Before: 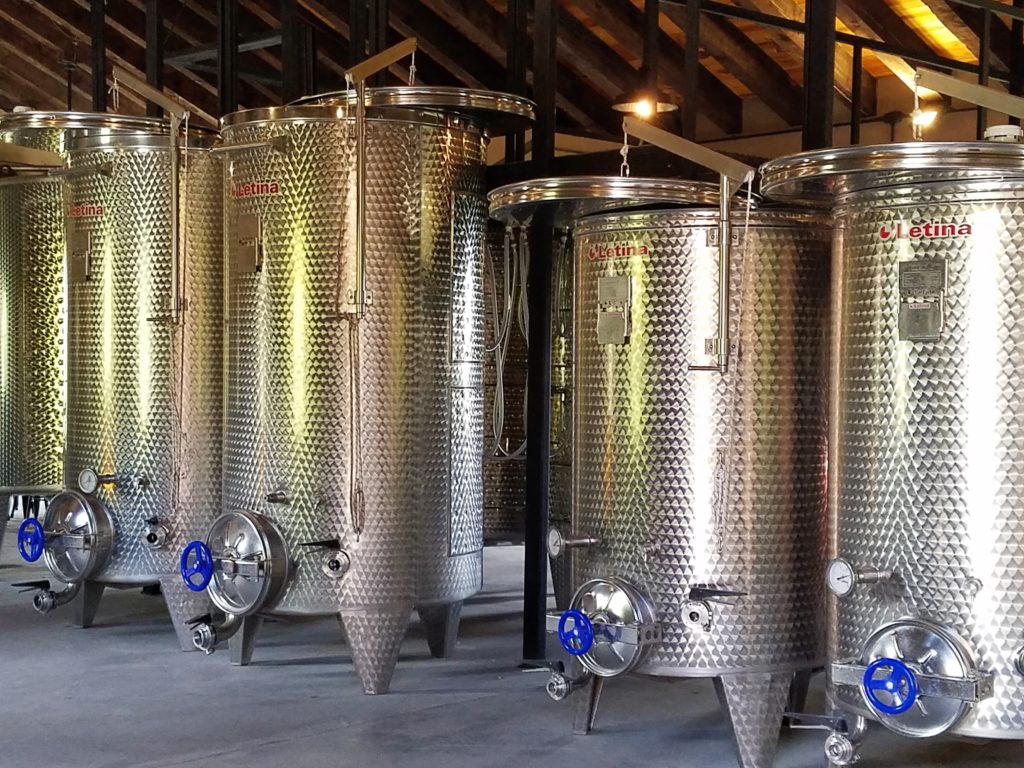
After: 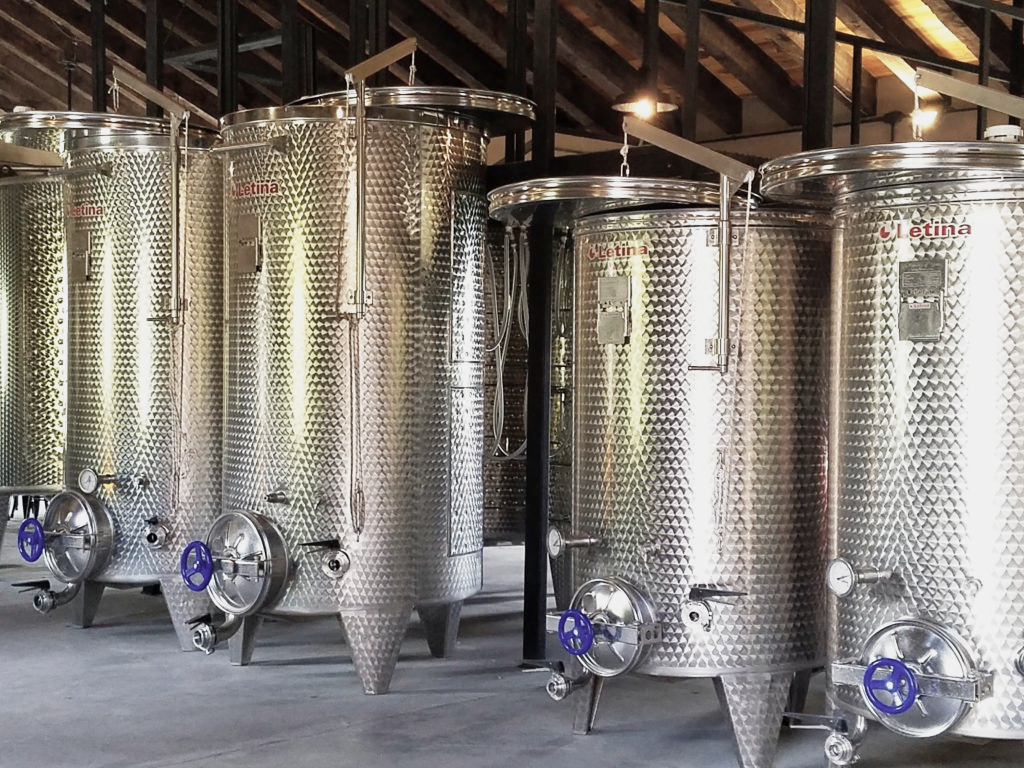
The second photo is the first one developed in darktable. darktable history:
color correction: highlights b* -0.024, saturation 0.586
base curve: curves: ch0 [(0, 0) (0.088, 0.125) (0.176, 0.251) (0.354, 0.501) (0.613, 0.749) (1, 0.877)], preserve colors none
